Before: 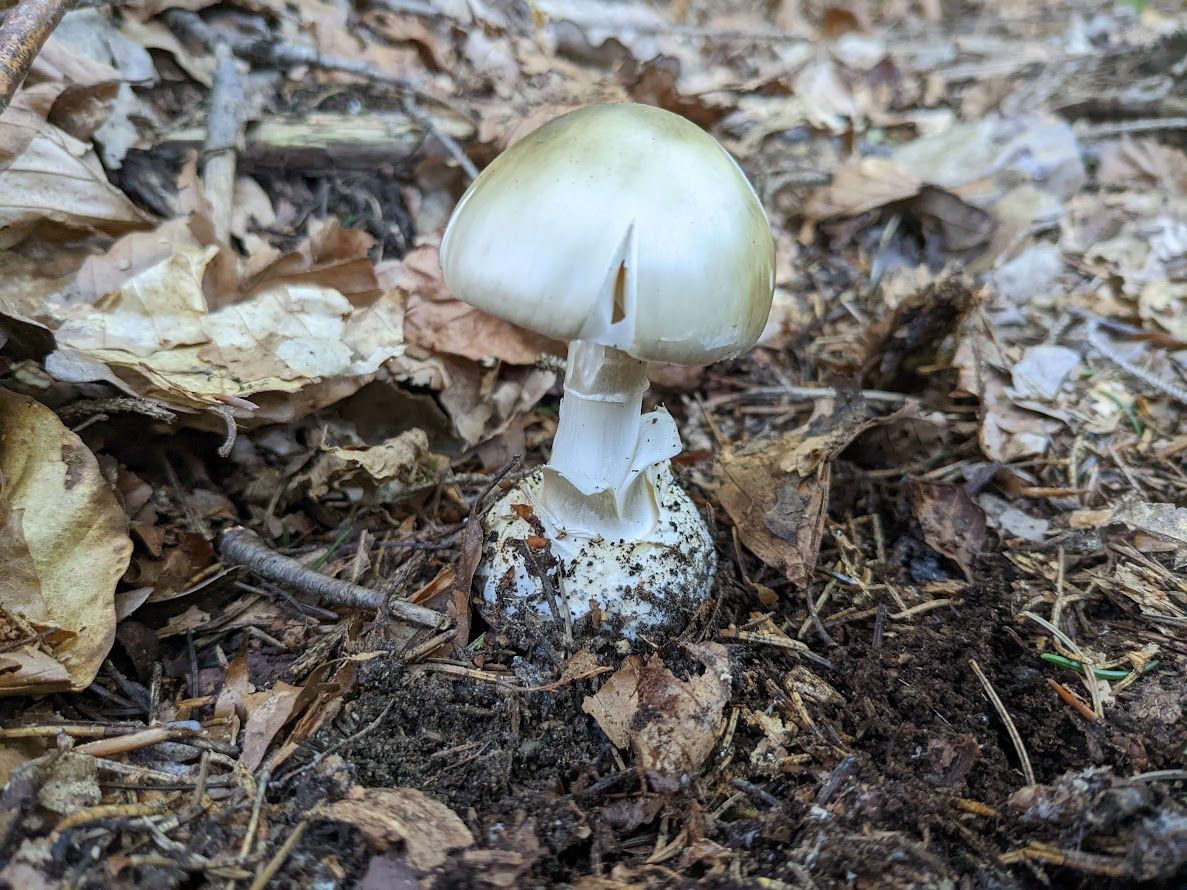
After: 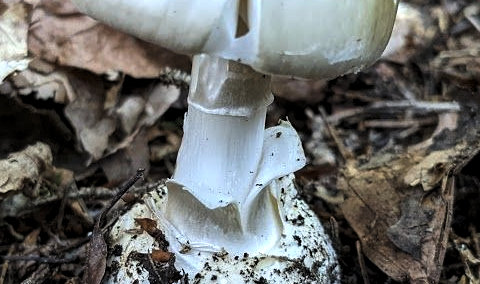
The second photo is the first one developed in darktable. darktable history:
crop: left 31.751%, top 32.172%, right 27.8%, bottom 35.83%
exposure: exposure 0.2 EV, compensate highlight preservation false
levels: levels [0.101, 0.578, 0.953]
